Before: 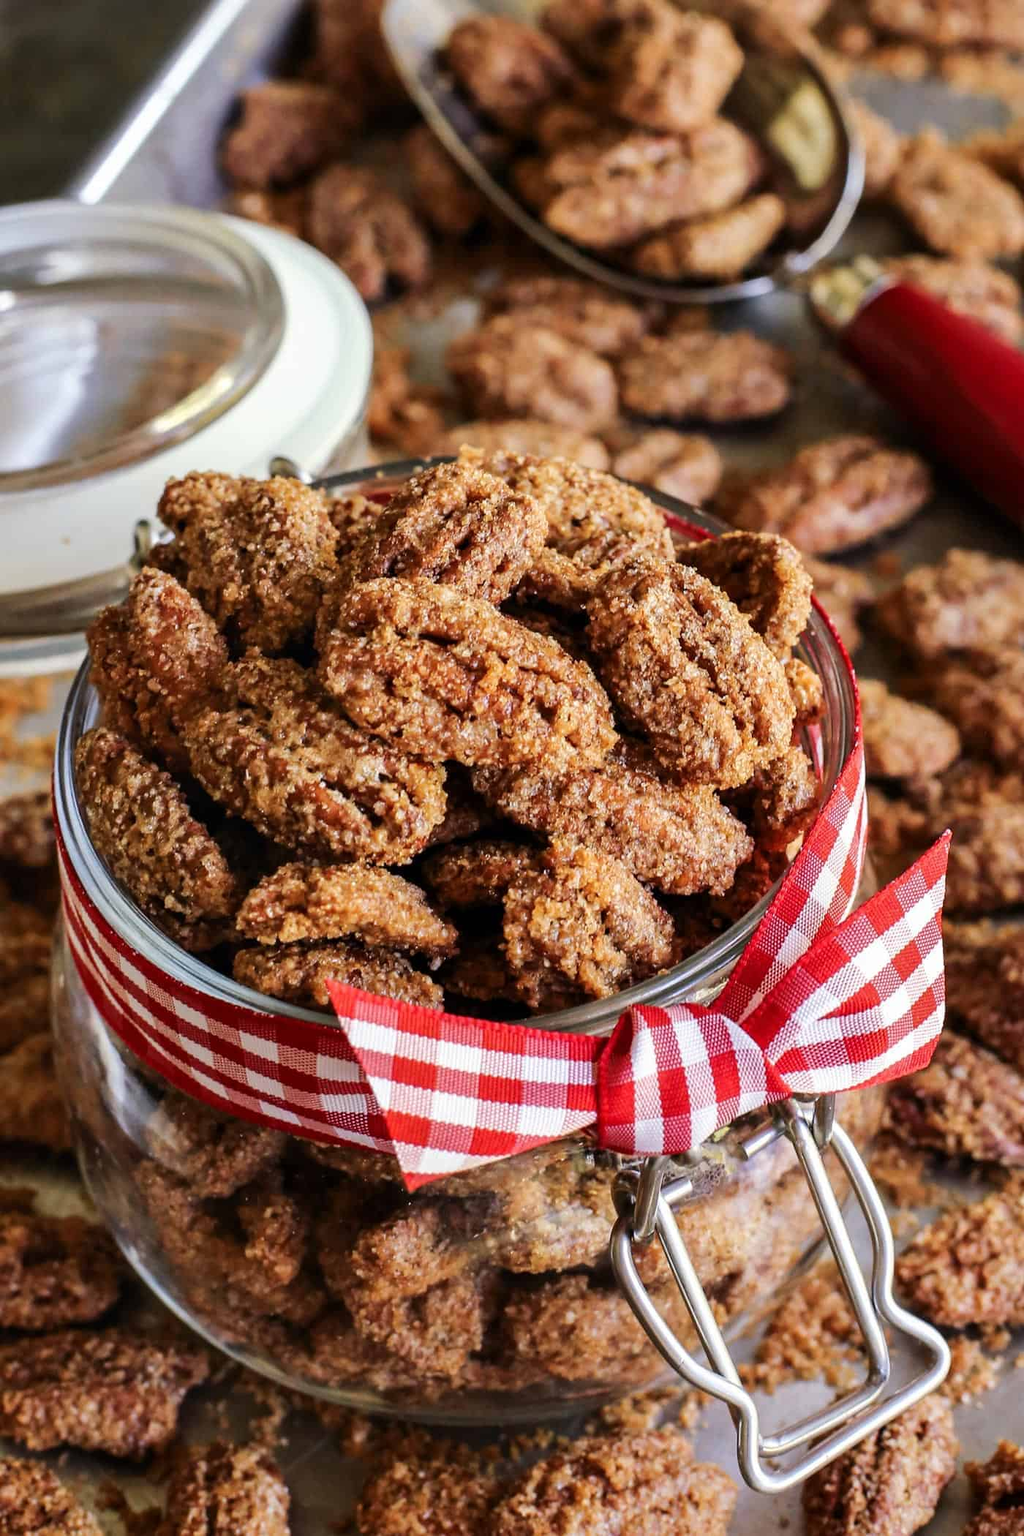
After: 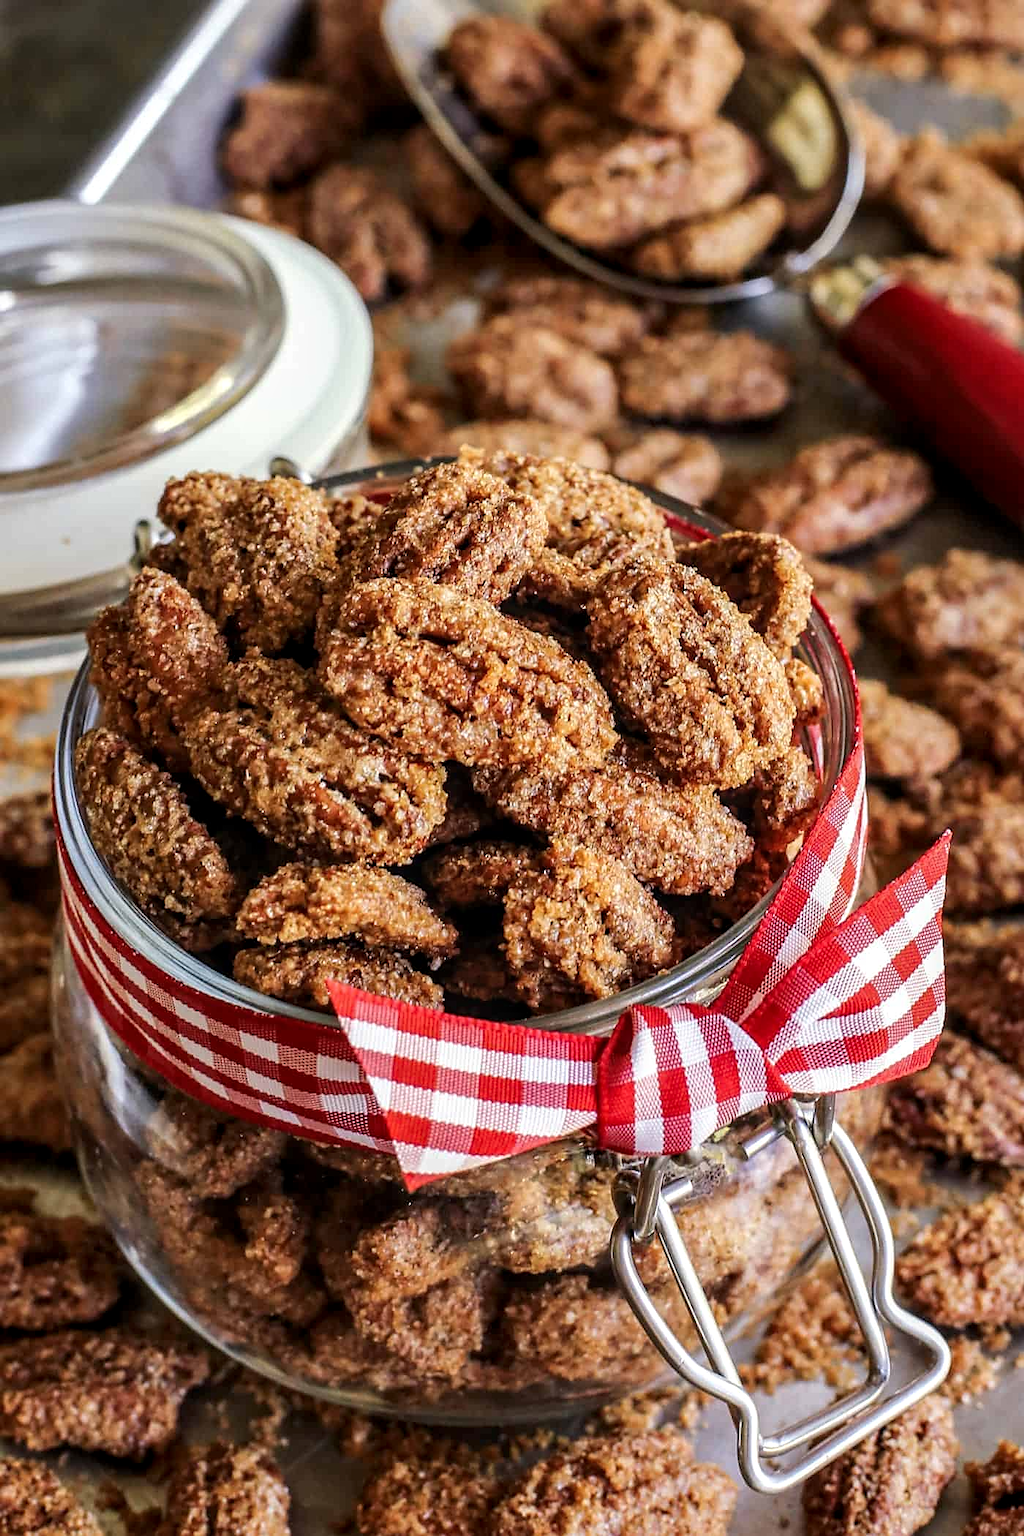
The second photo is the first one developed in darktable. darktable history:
sharpen: radius 1.864, amount 0.398, threshold 1.271
local contrast: on, module defaults
